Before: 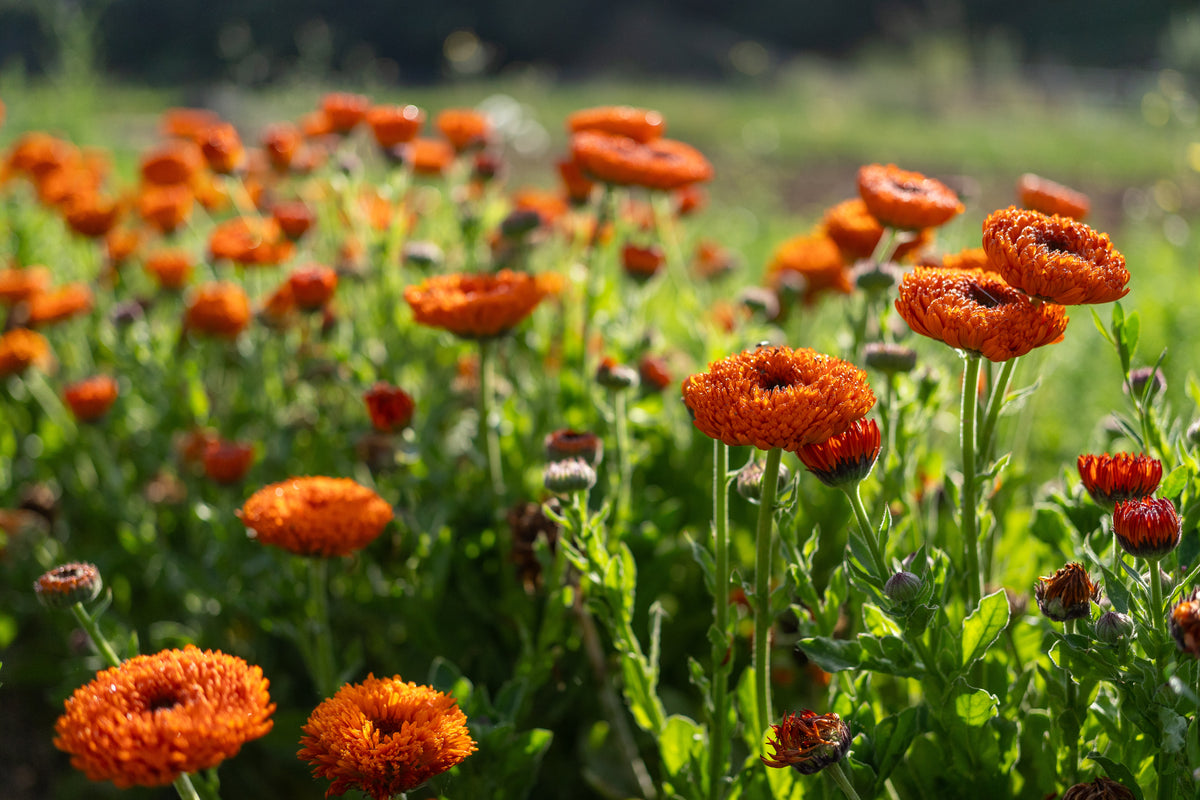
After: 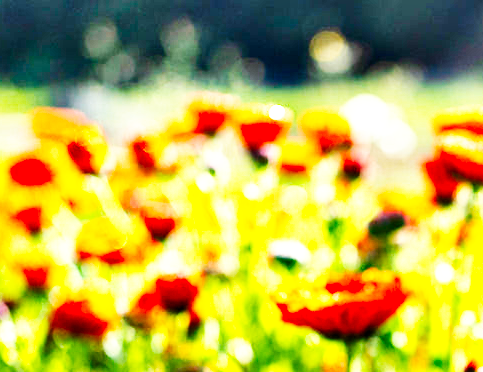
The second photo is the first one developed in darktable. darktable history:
color balance rgb: perceptual saturation grading › global saturation 30.095%, global vibrance 14.797%
crop and rotate: left 11.237%, top 0.116%, right 48.45%, bottom 53.26%
contrast equalizer: y [[0.6 ×6], [0.55 ×6], [0 ×6], [0 ×6], [0 ×6]]
color zones: curves: ch1 [(0, 0.523) (0.143, 0.545) (0.286, 0.52) (0.429, 0.506) (0.571, 0.503) (0.714, 0.503) (0.857, 0.508) (1, 0.523)]
exposure: black level correction 0, exposure 0.951 EV
base curve: curves: ch0 [(0, 0) (0.007, 0.004) (0.027, 0.03) (0.046, 0.07) (0.207, 0.54) (0.442, 0.872) (0.673, 0.972) (1, 1)], preserve colors none
